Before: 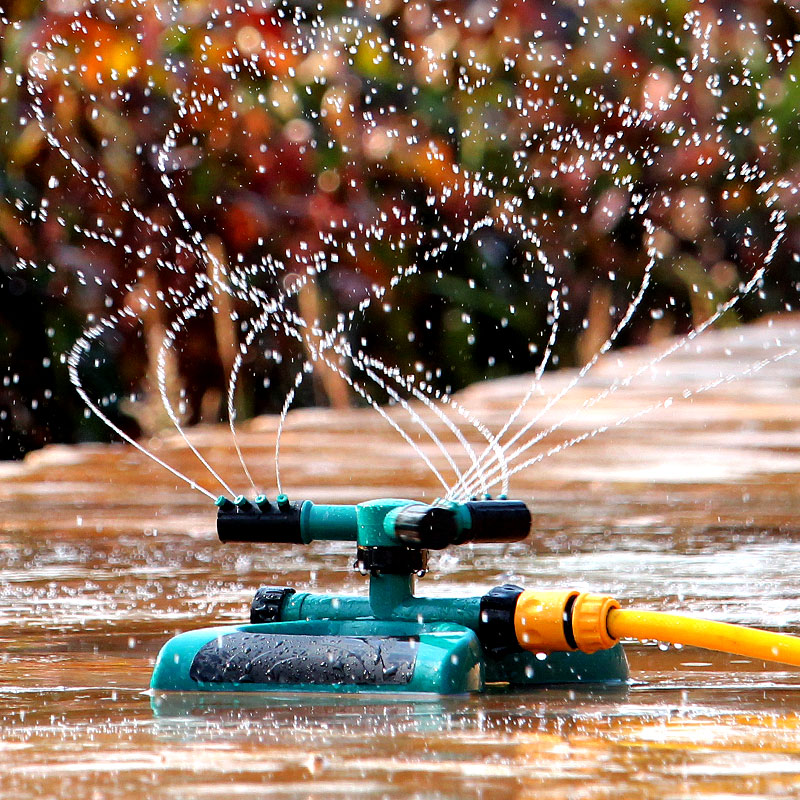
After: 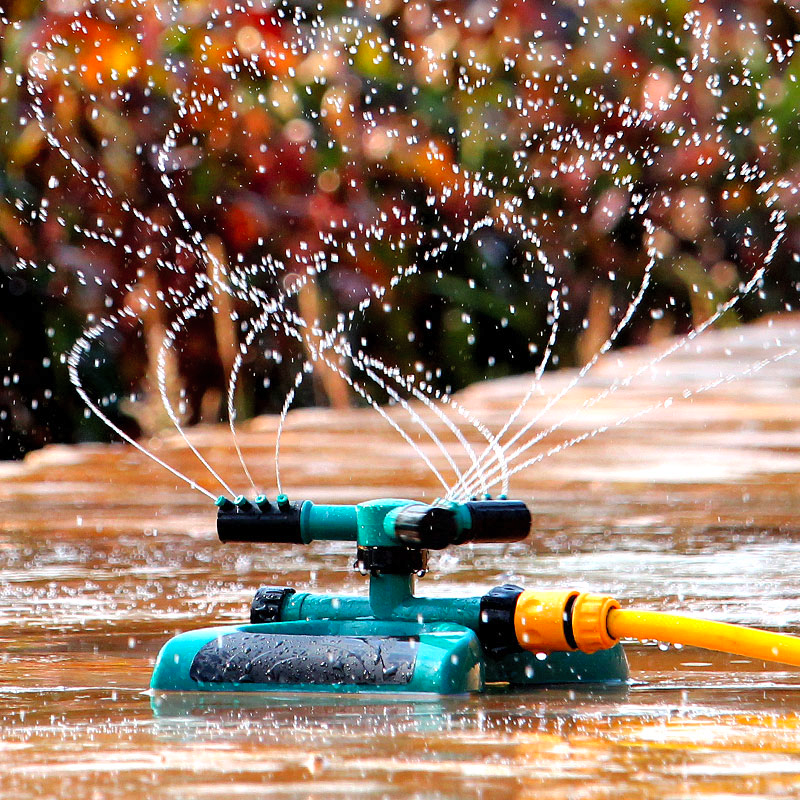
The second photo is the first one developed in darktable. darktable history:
contrast brightness saturation: contrast 0.026, brightness 0.055, saturation 0.128
